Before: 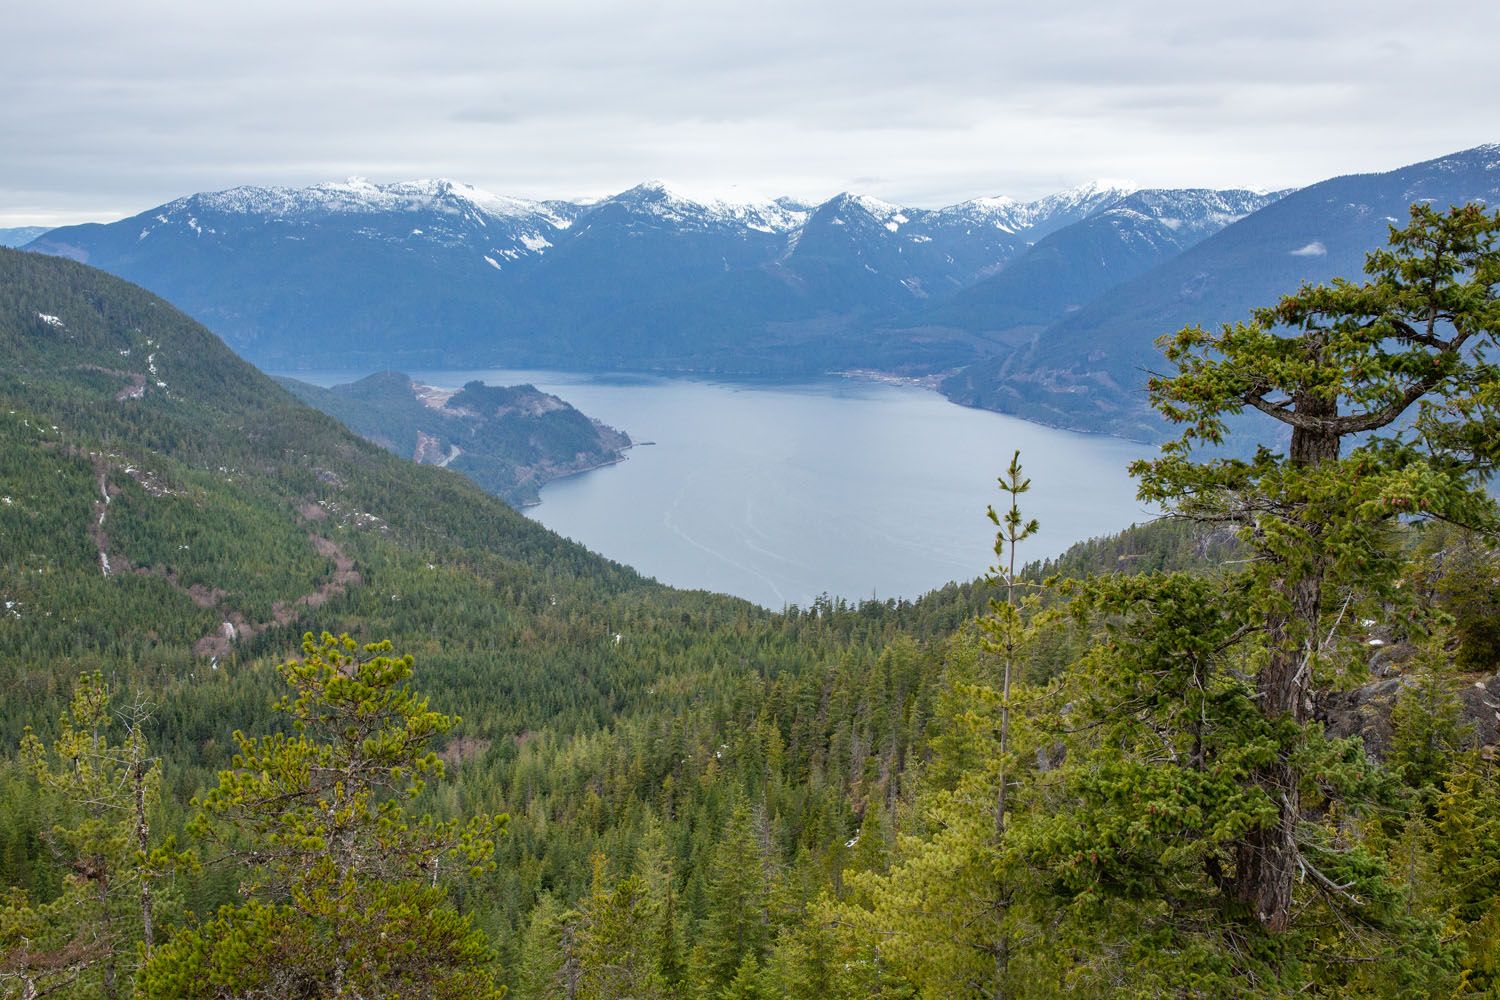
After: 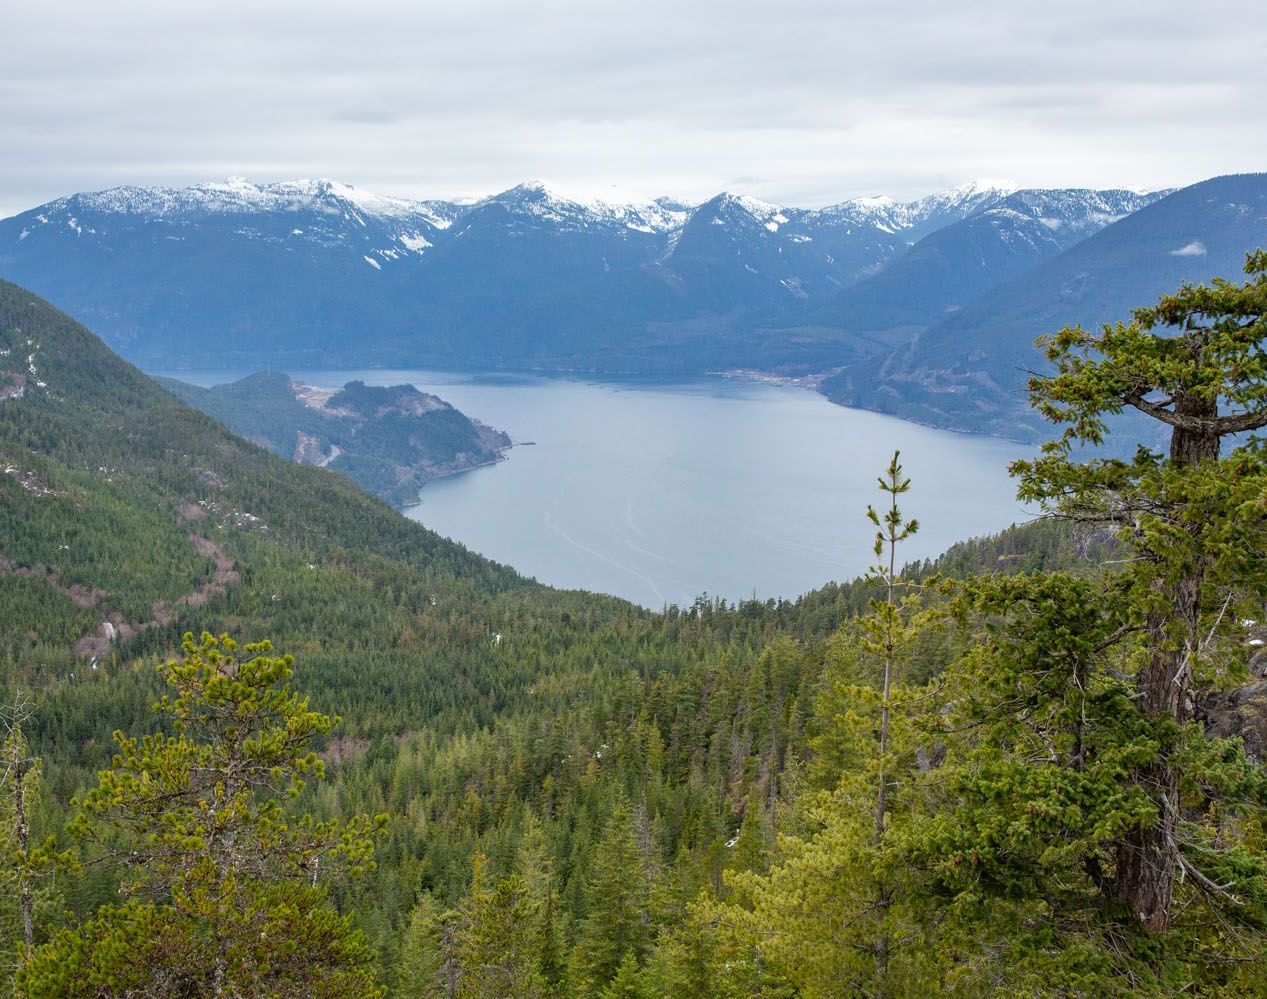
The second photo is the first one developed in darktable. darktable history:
crop: left 8.041%, right 7.461%
